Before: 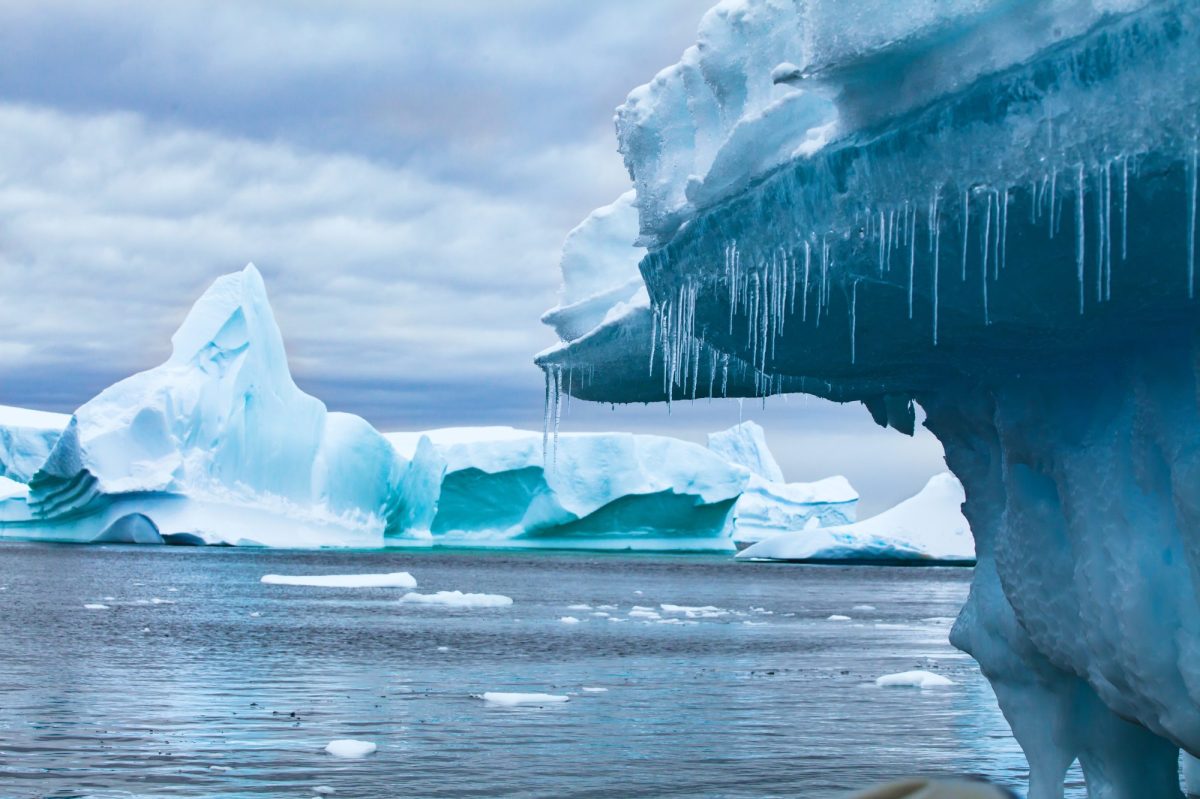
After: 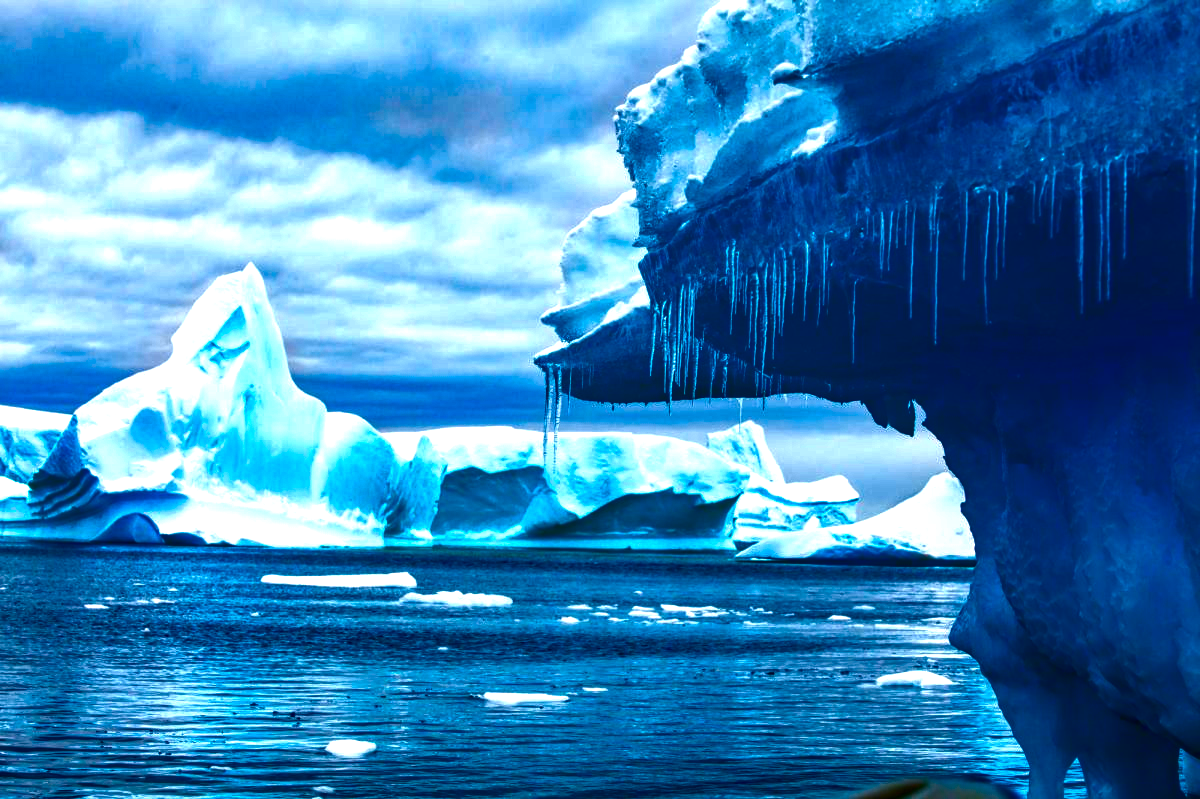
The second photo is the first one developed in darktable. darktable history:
local contrast: detail 130%
contrast brightness saturation: brightness -1, saturation 1
exposure: exposure 0.559 EV, compensate highlight preservation false
